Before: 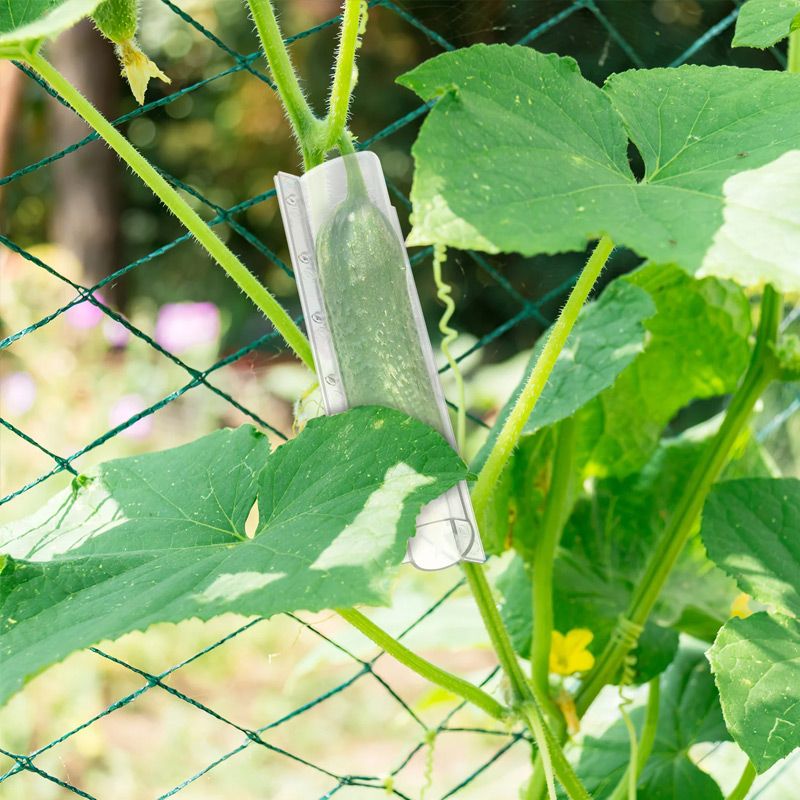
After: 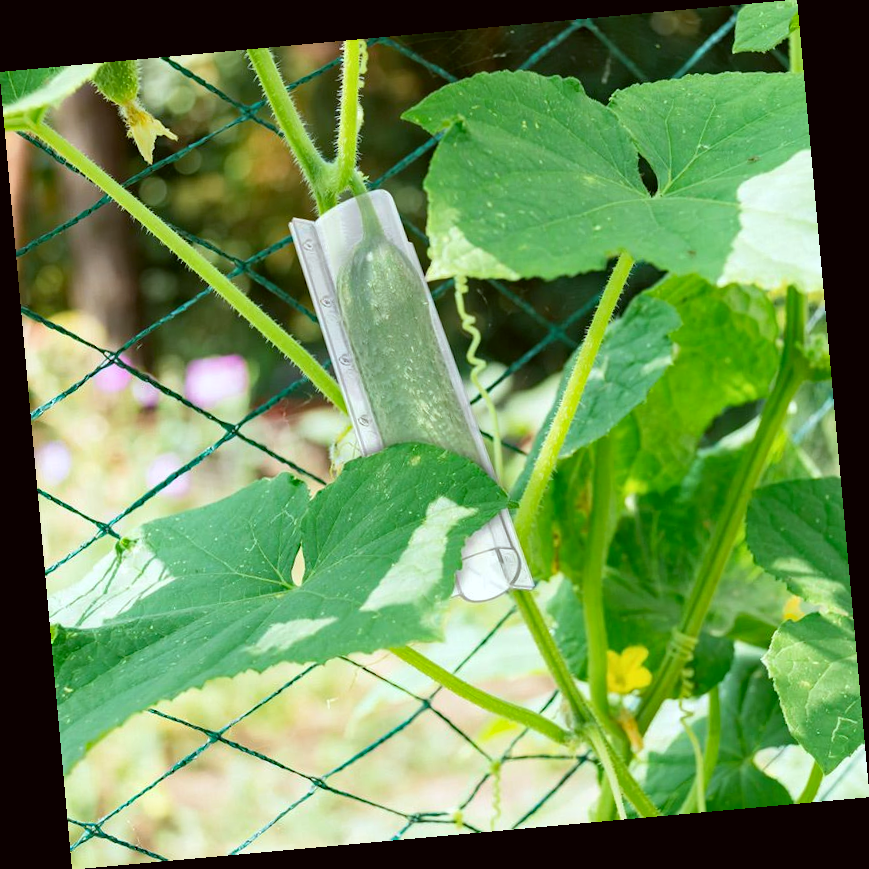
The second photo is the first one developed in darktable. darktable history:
color correction: highlights a* -3.28, highlights b* -6.24, shadows a* 3.1, shadows b* 5.19
rotate and perspective: rotation -5.2°, automatic cropping off
haze removal: compatibility mode true, adaptive false
